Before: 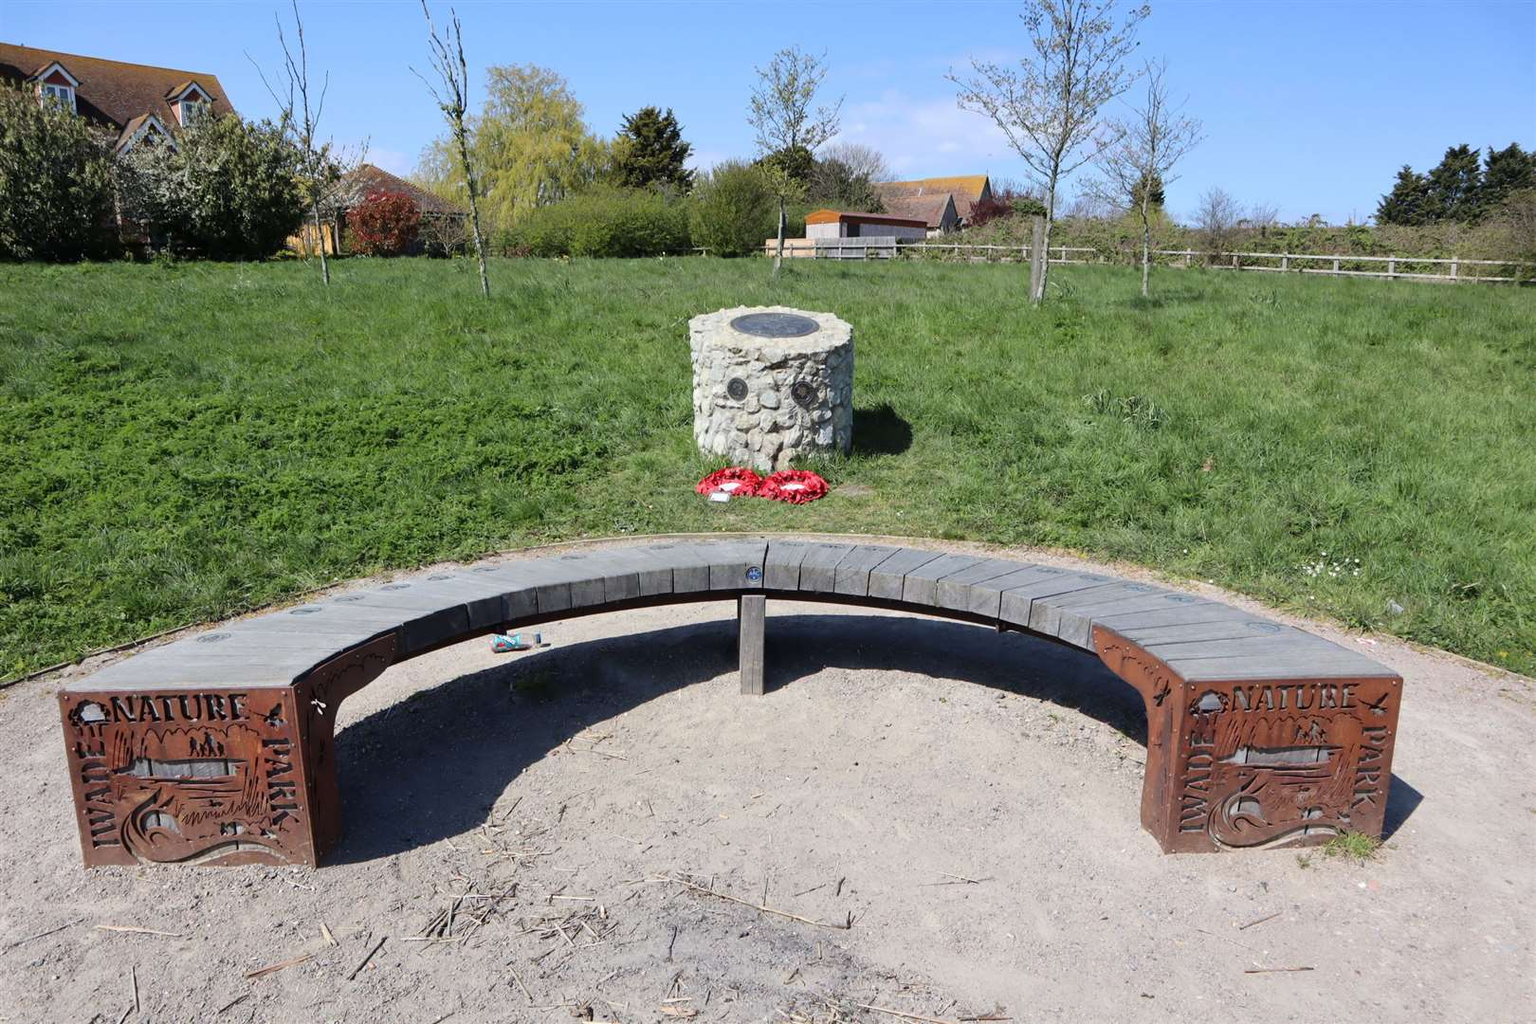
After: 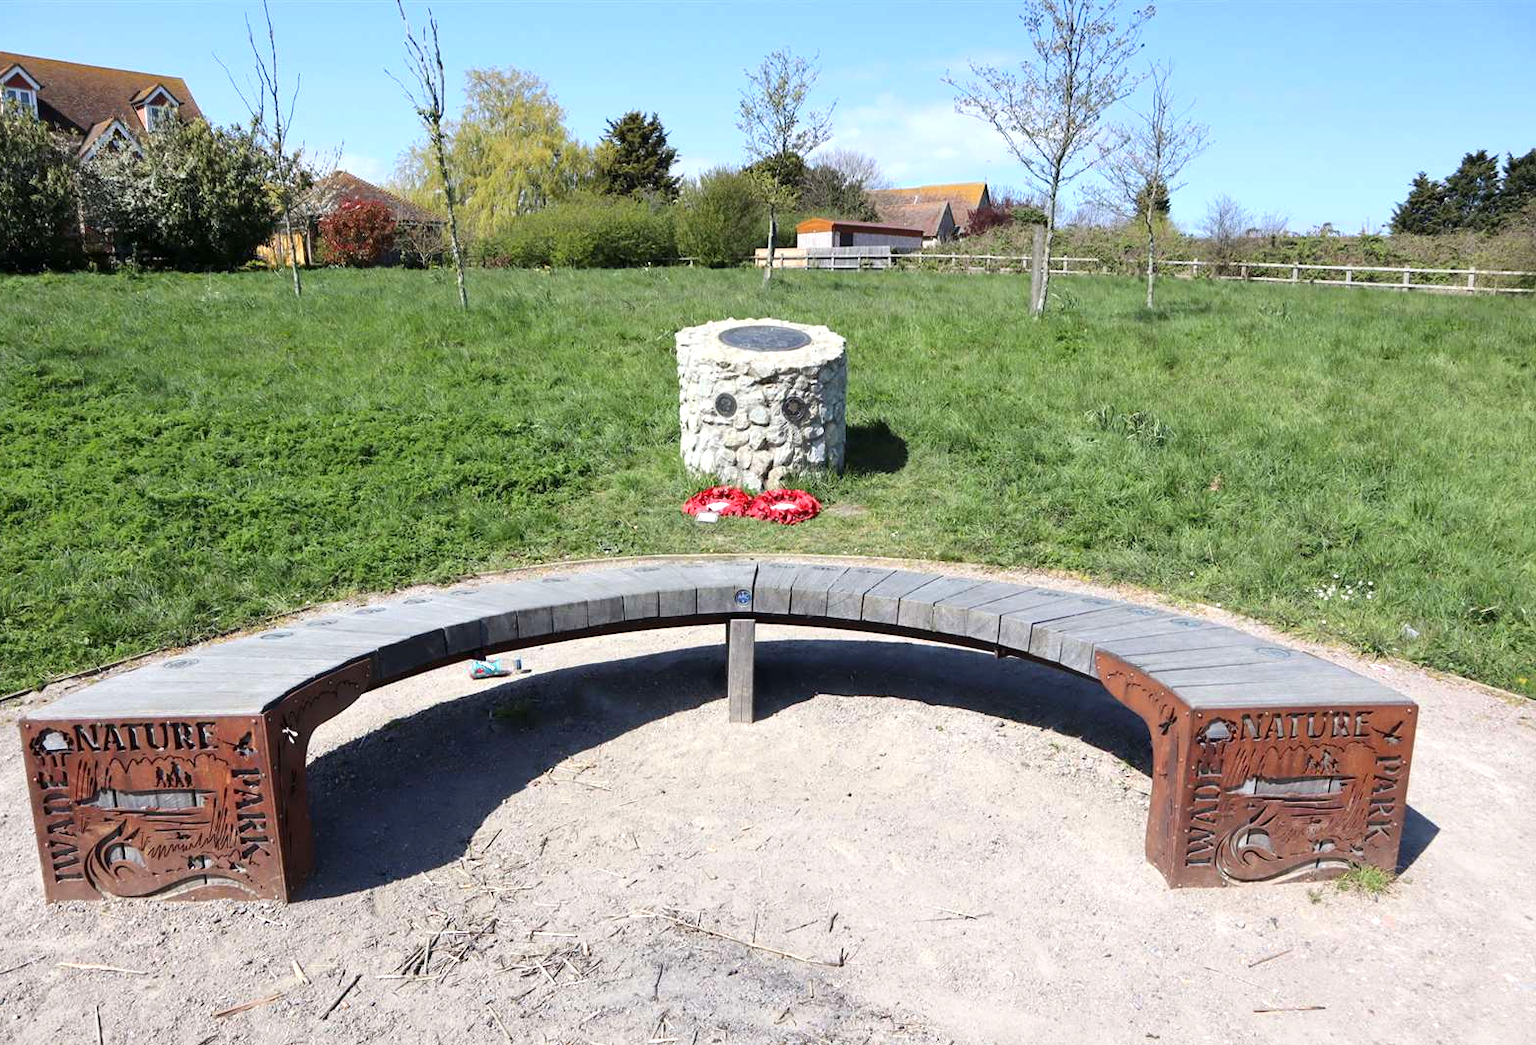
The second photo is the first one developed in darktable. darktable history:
exposure: black level correction 0.001, exposure 0.499 EV, compensate exposure bias true, compensate highlight preservation false
crop and rotate: left 2.652%, right 1.195%, bottom 1.792%
